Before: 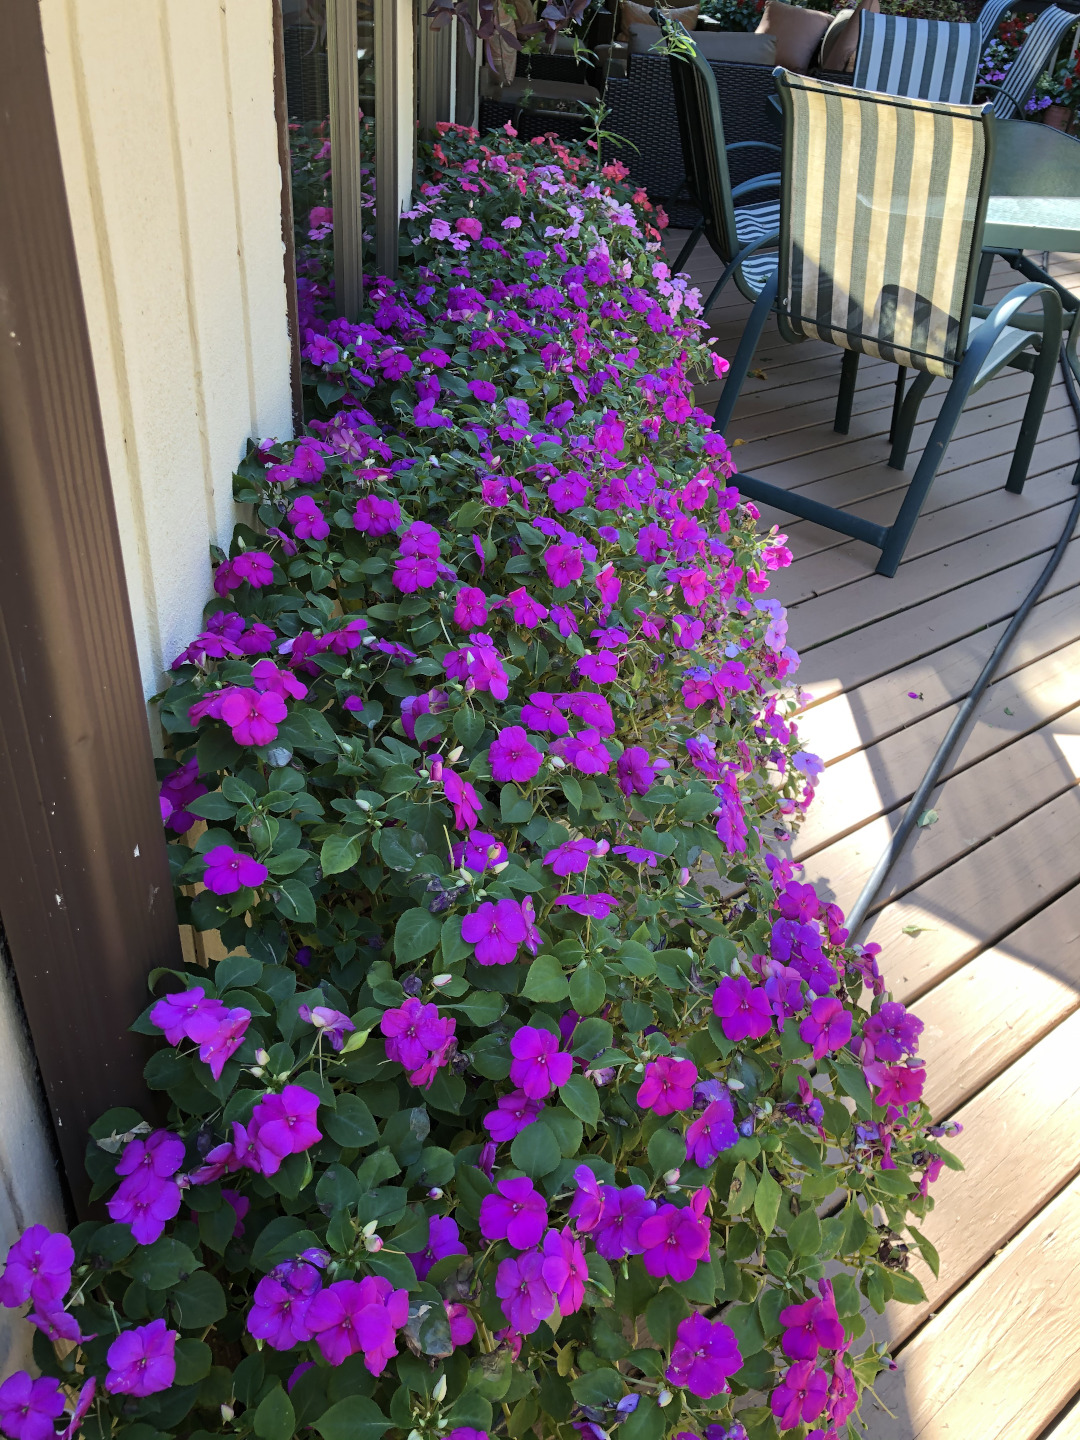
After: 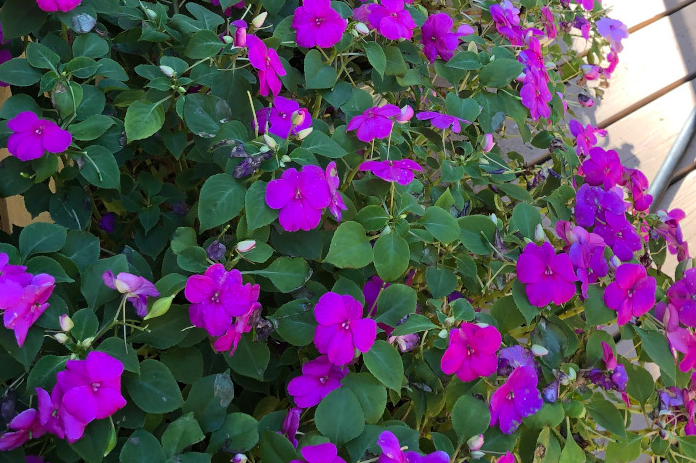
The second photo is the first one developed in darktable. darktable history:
crop: left 18.157%, top 50.997%, right 17.372%, bottom 16.822%
